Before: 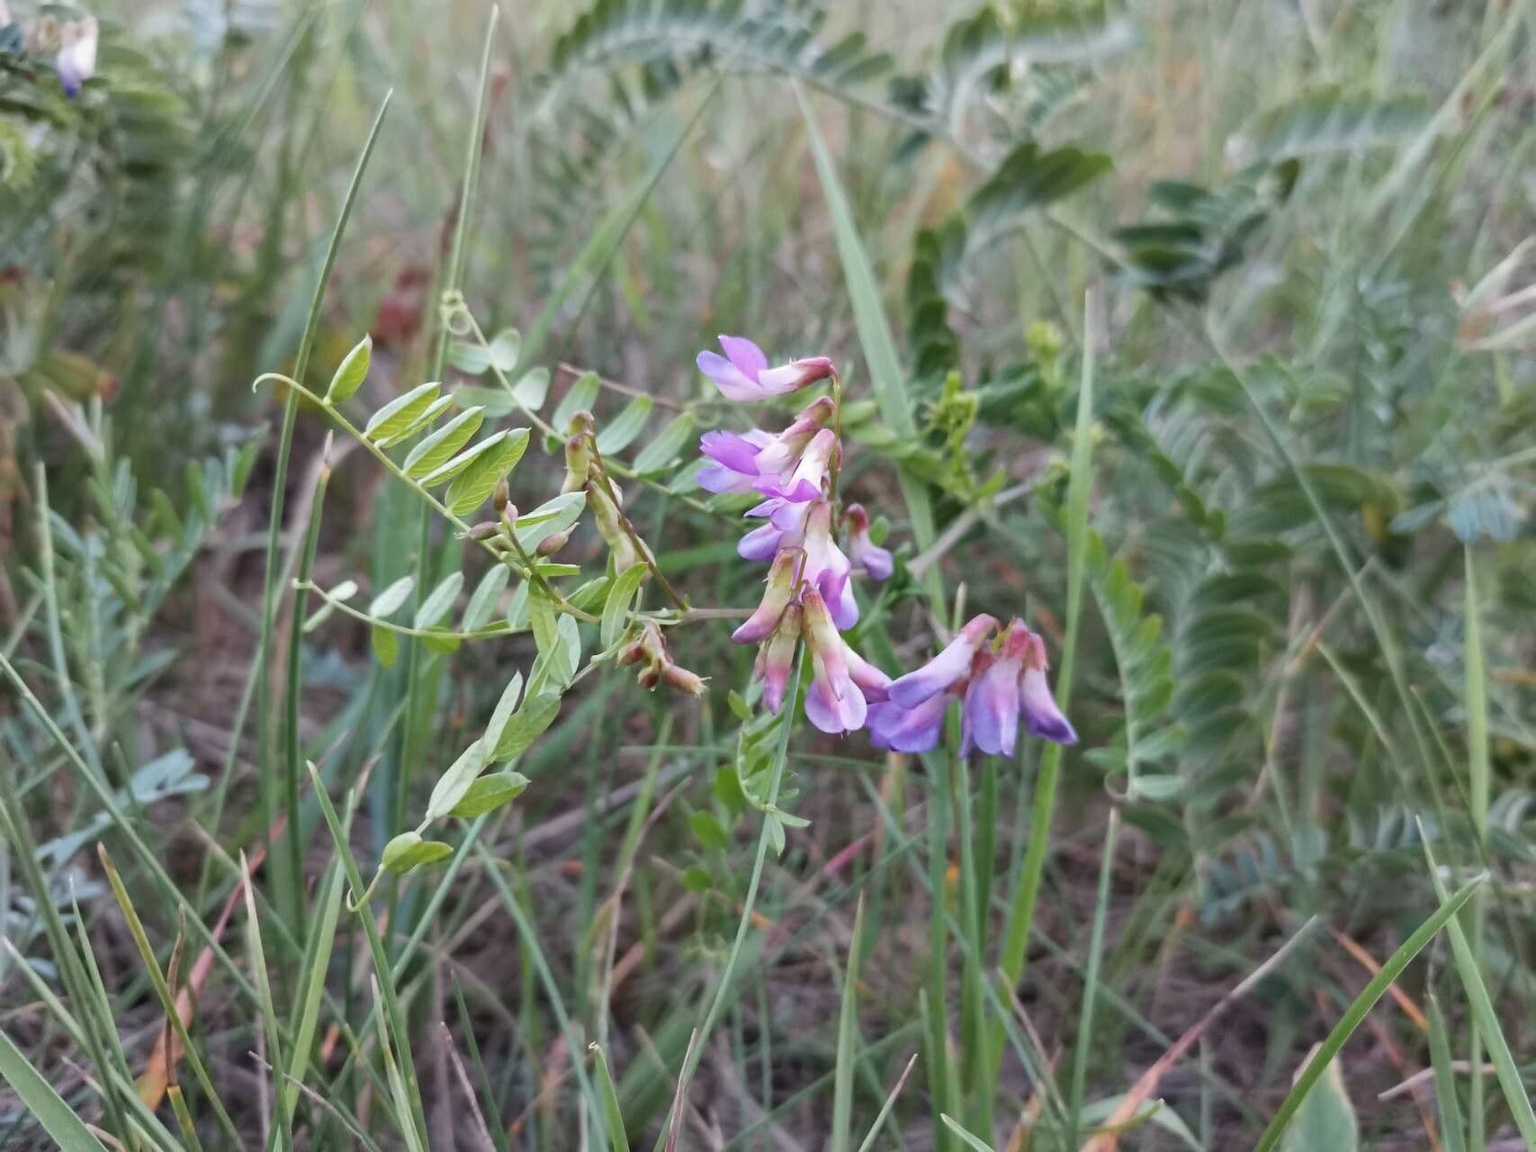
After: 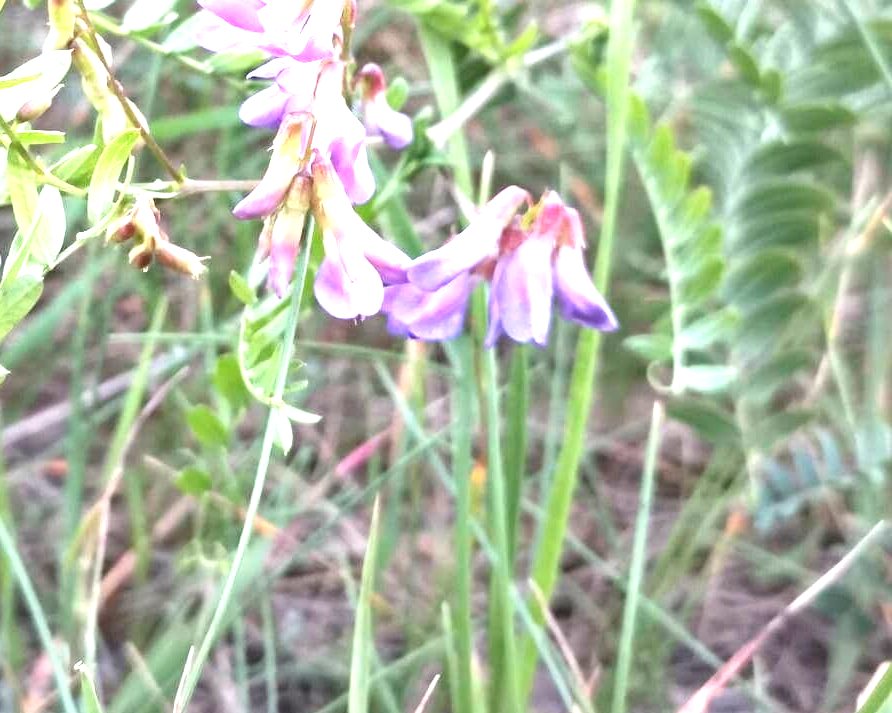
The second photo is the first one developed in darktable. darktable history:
crop: left 34.032%, top 38.804%, right 13.654%, bottom 5.436%
exposure: black level correction 0.001, exposure 1.636 EV, compensate highlight preservation false
